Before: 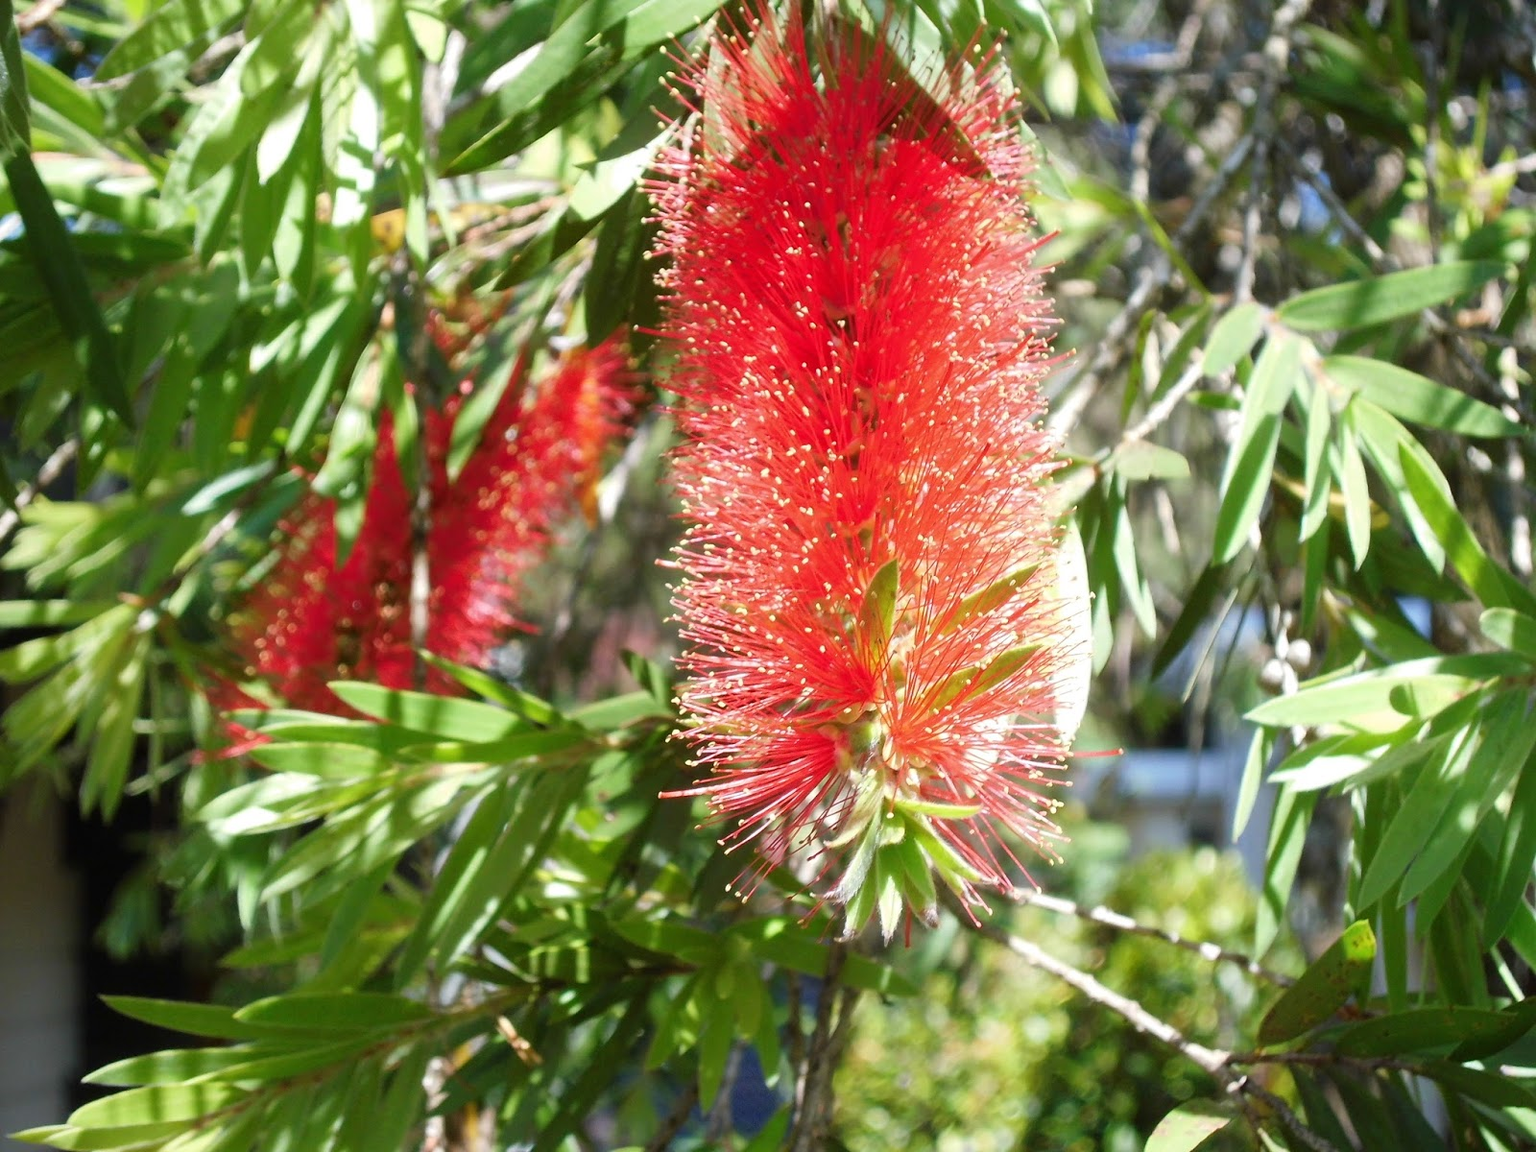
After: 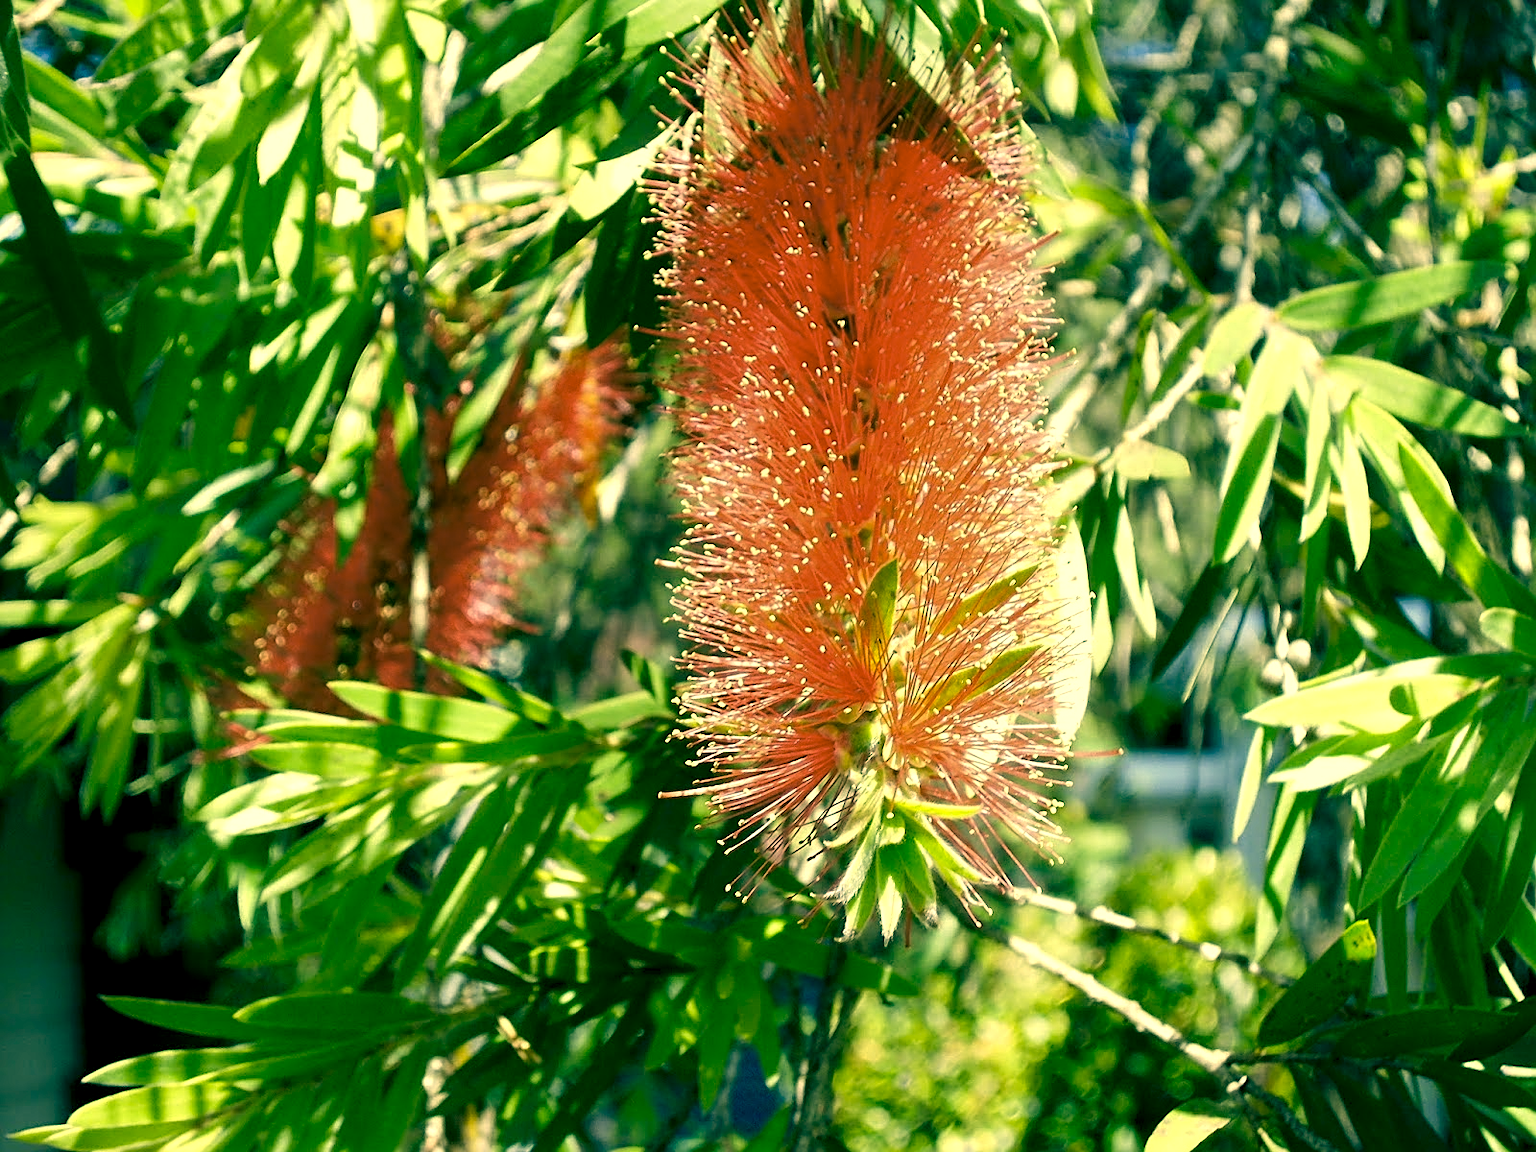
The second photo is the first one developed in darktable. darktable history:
local contrast: highlights 127%, shadows 152%, detail 140%, midtone range 0.257
color correction: highlights a* 2.13, highlights b* 34.45, shadows a* -37.42, shadows b* -5.93
sharpen: on, module defaults
color zones: curves: ch1 [(0, 0.469) (0.01, 0.469) (0.12, 0.446) (0.248, 0.469) (0.5, 0.5) (0.748, 0.5) (0.99, 0.469) (1, 0.469)]
tone equalizer: edges refinement/feathering 500, mask exposure compensation -1.57 EV, preserve details no
